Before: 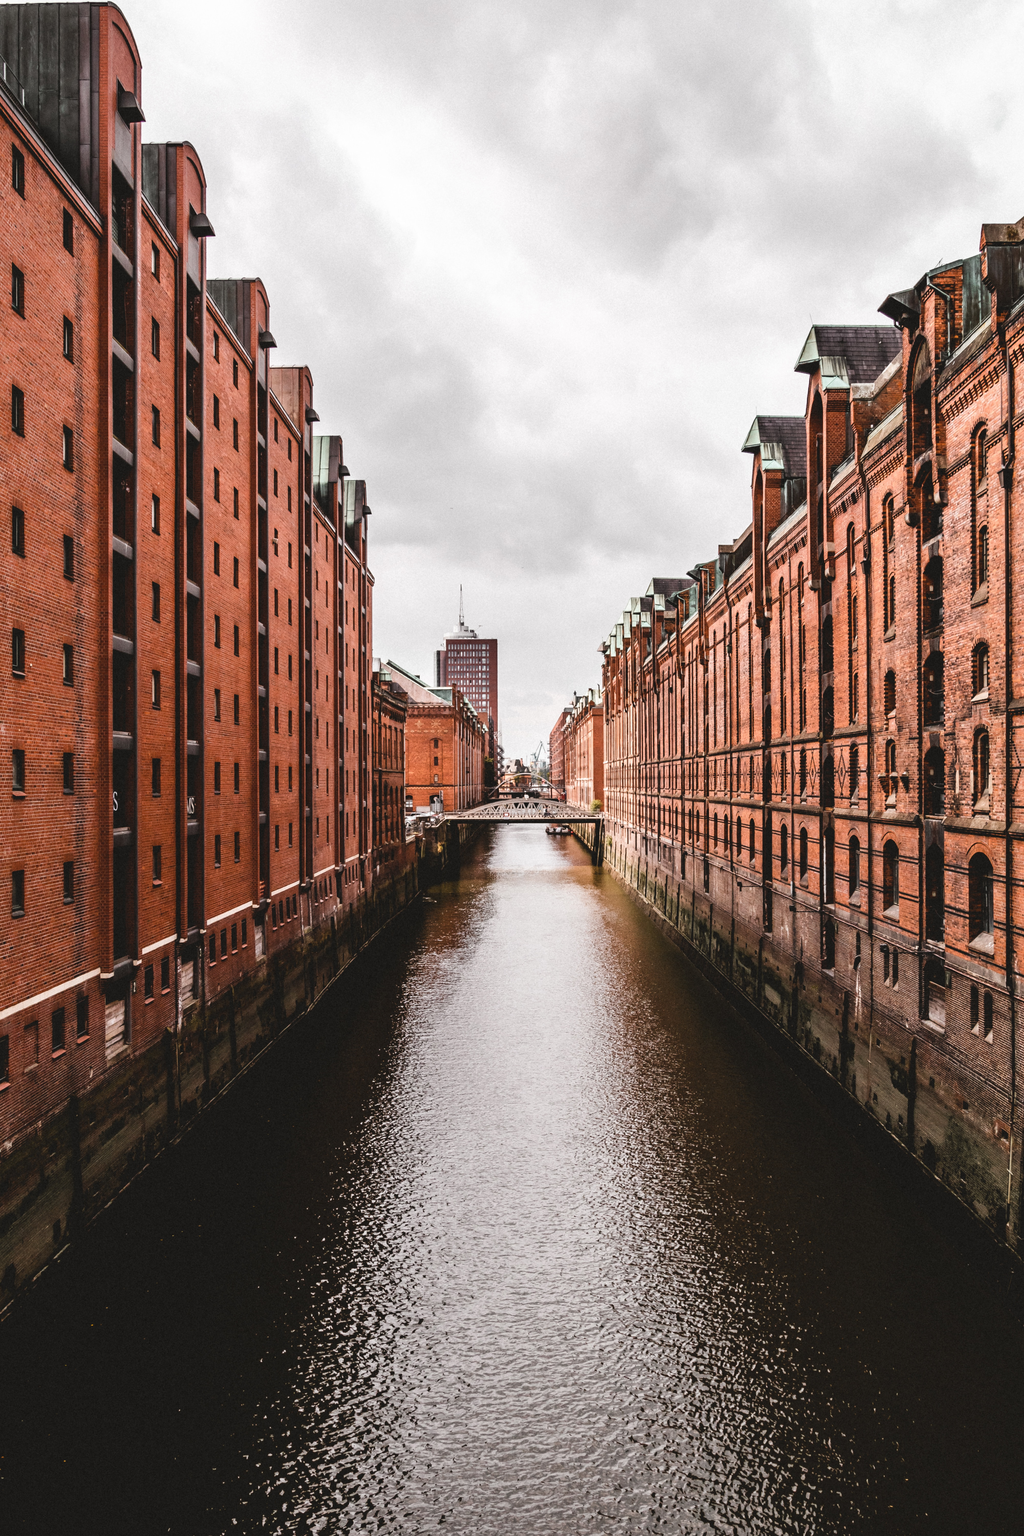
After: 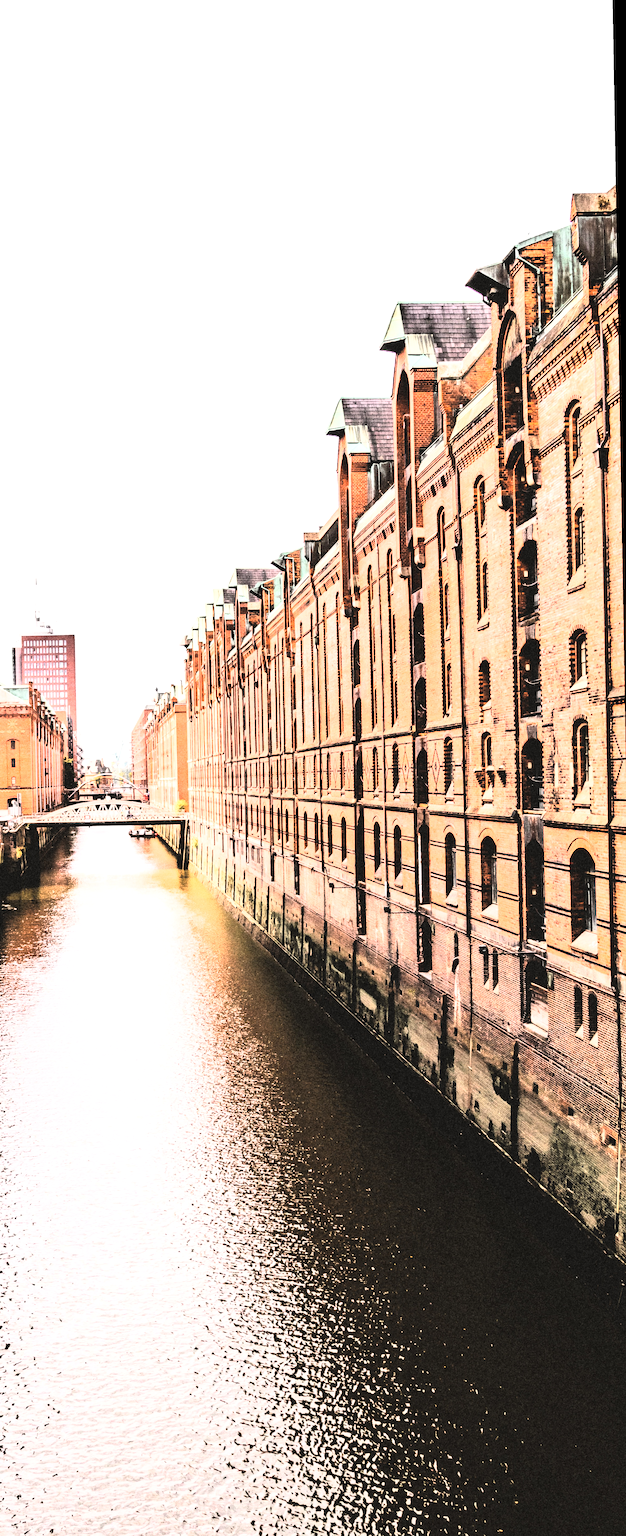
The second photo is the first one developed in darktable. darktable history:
crop: left 41.402%
rgb curve: curves: ch0 [(0, 0) (0.21, 0.15) (0.24, 0.21) (0.5, 0.75) (0.75, 0.96) (0.89, 0.99) (1, 1)]; ch1 [(0, 0.02) (0.21, 0.13) (0.25, 0.2) (0.5, 0.67) (0.75, 0.9) (0.89, 0.97) (1, 1)]; ch2 [(0, 0.02) (0.21, 0.13) (0.25, 0.2) (0.5, 0.67) (0.75, 0.9) (0.89, 0.97) (1, 1)], compensate middle gray true
exposure: black level correction 0, exposure 1.2 EV, compensate exposure bias true, compensate highlight preservation false
rotate and perspective: rotation -1°, crop left 0.011, crop right 0.989, crop top 0.025, crop bottom 0.975
